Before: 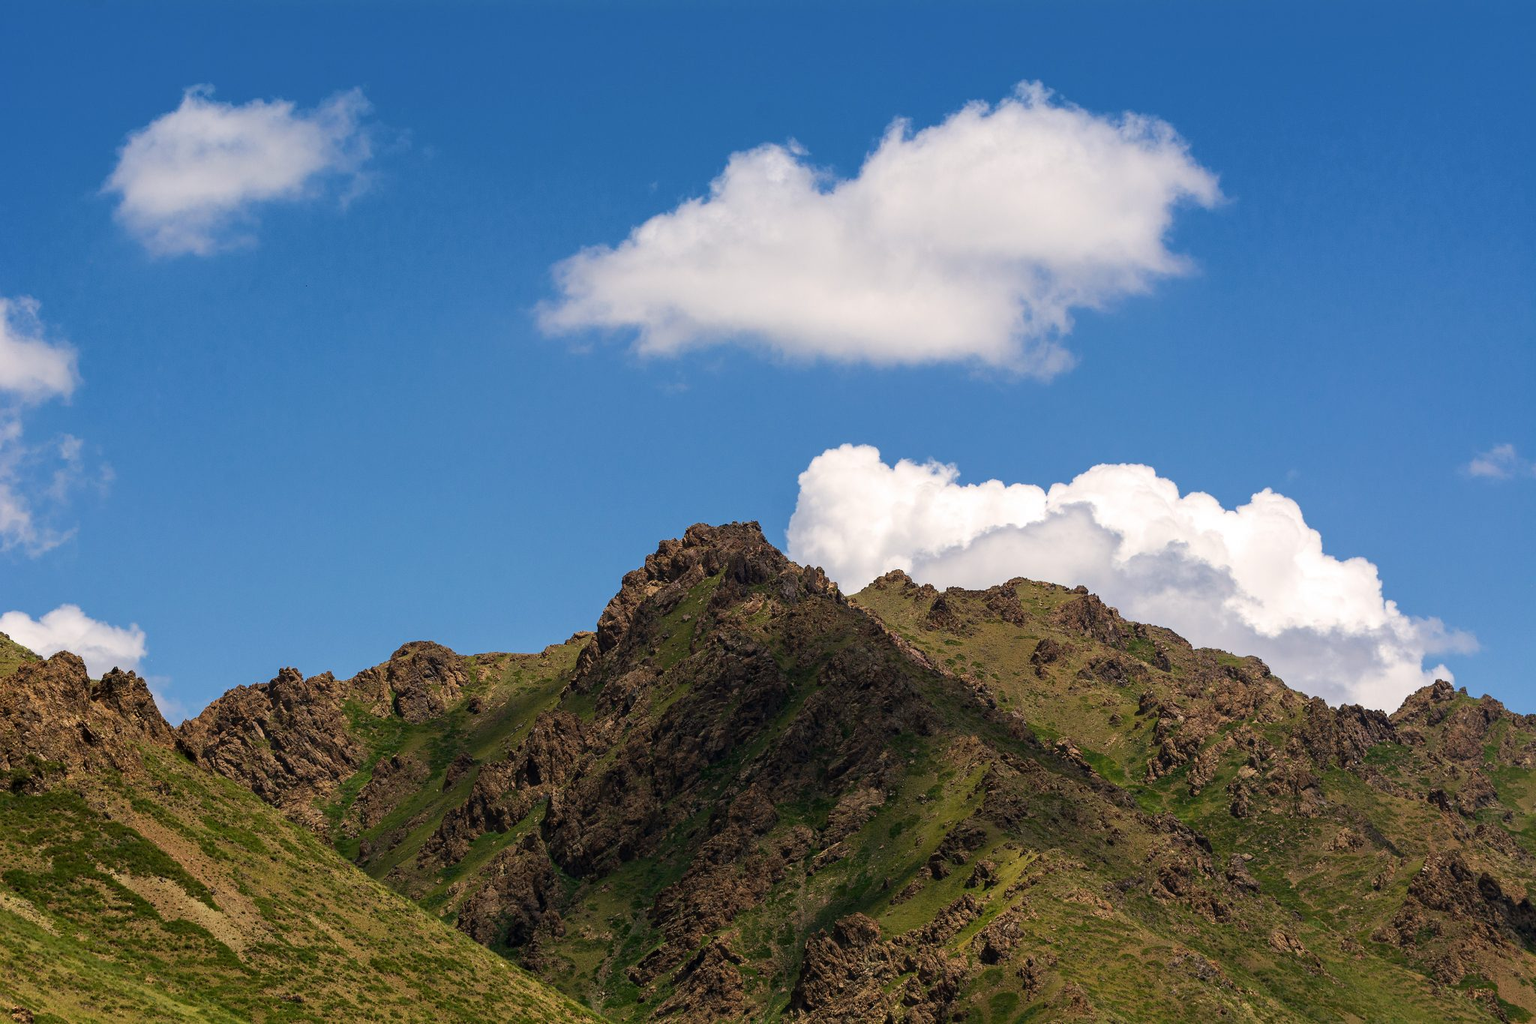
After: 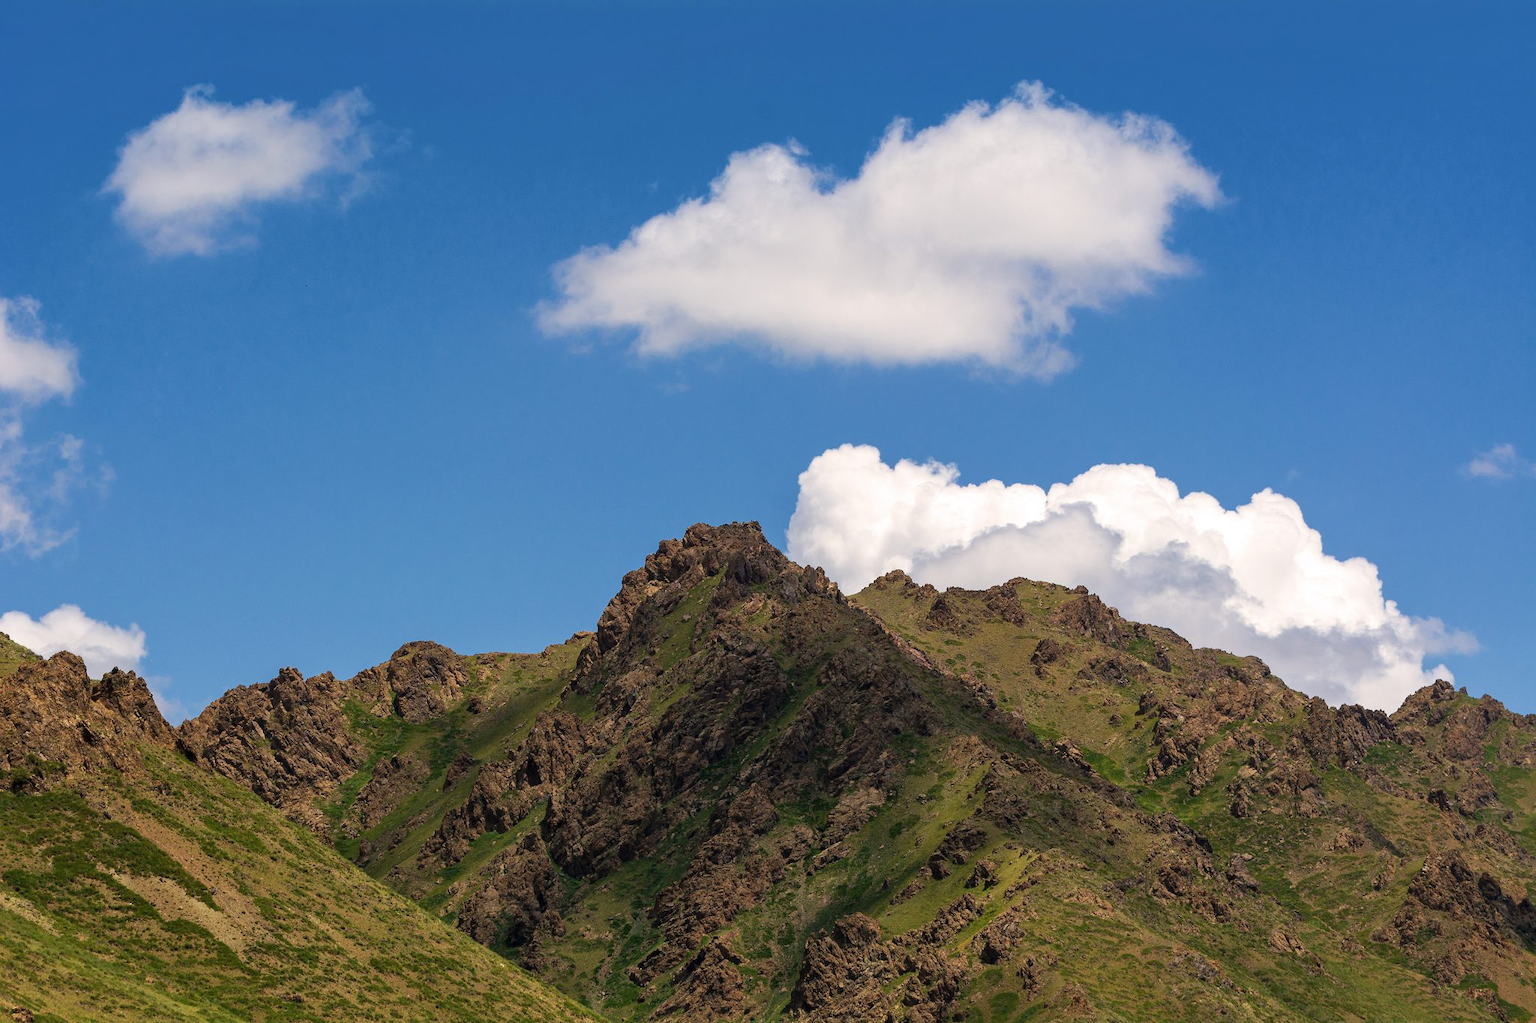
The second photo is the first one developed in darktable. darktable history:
shadows and highlights: shadows 42.82, highlights 8.34
